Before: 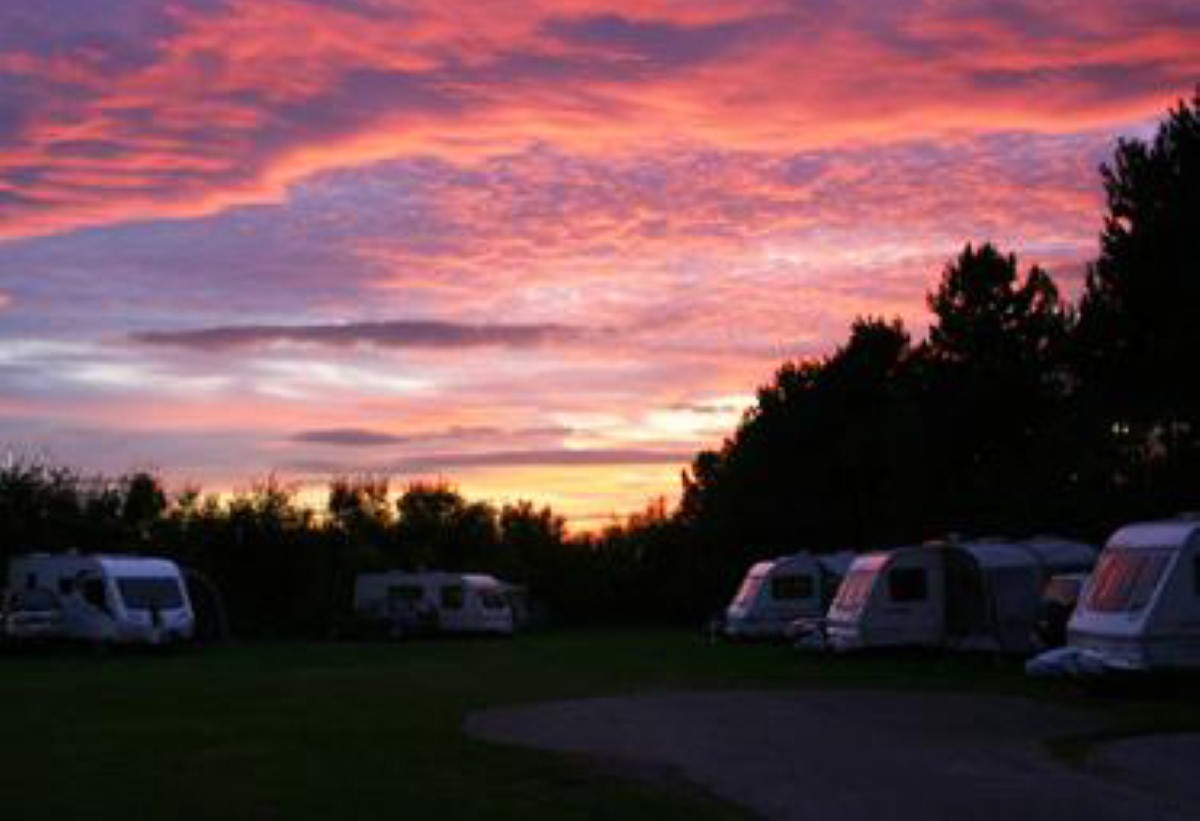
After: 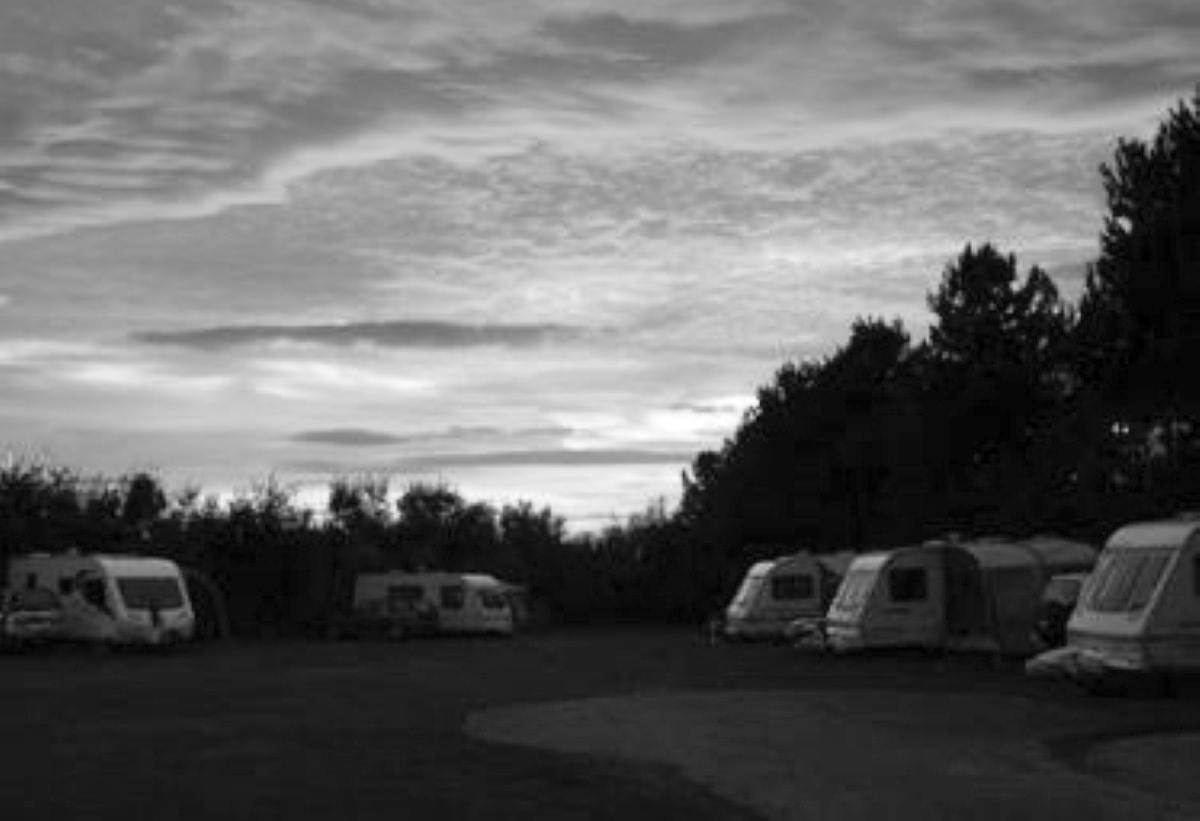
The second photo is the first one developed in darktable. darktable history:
contrast brightness saturation: contrast 0.07, brightness 0.18, saturation 0.4
monochrome: size 3.1
levels: mode automatic, black 0.023%, white 99.97%, levels [0.062, 0.494, 0.925]
white balance: red 0.924, blue 1.095
